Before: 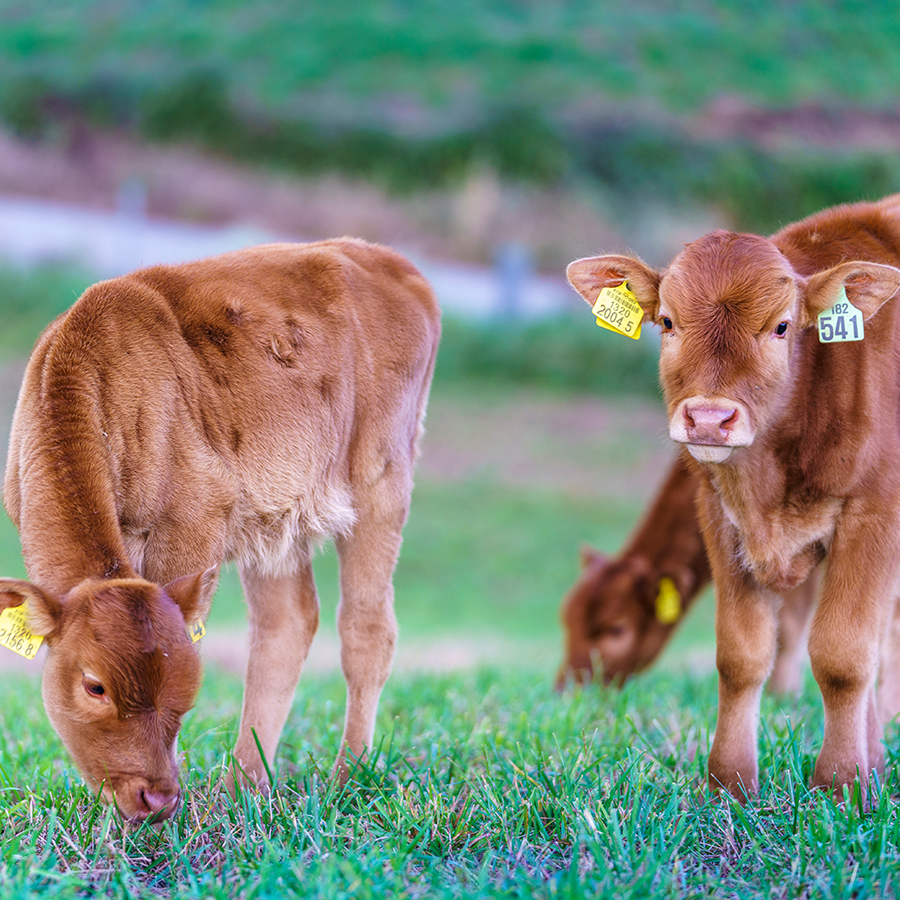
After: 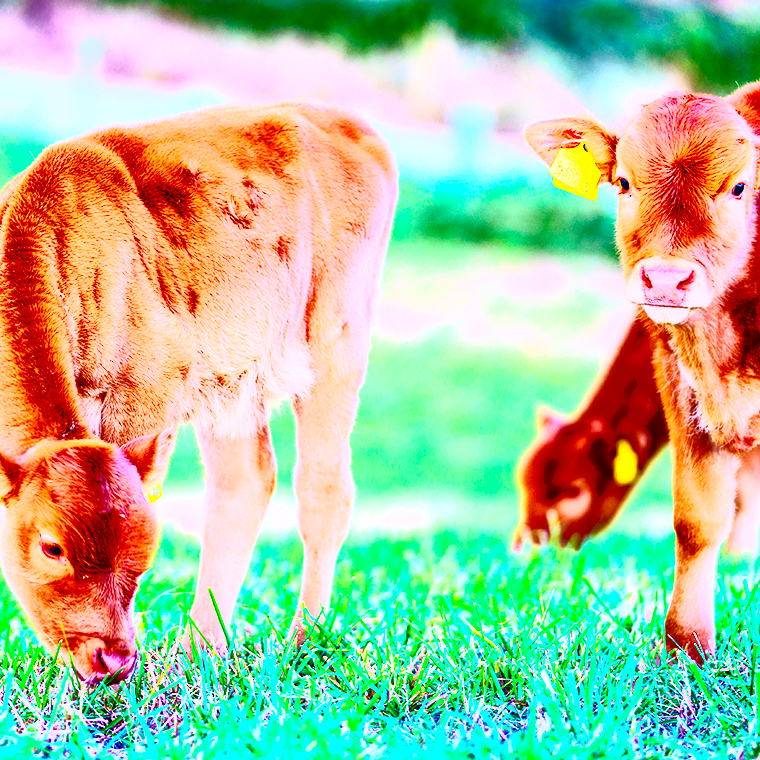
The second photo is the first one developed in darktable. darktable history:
contrast brightness saturation: contrast 1, brightness 1, saturation 1
exposure: black level correction 0.031, exposure 0.304 EV, compensate highlight preservation false
crop and rotate: left 4.842%, top 15.51%, right 10.668%
